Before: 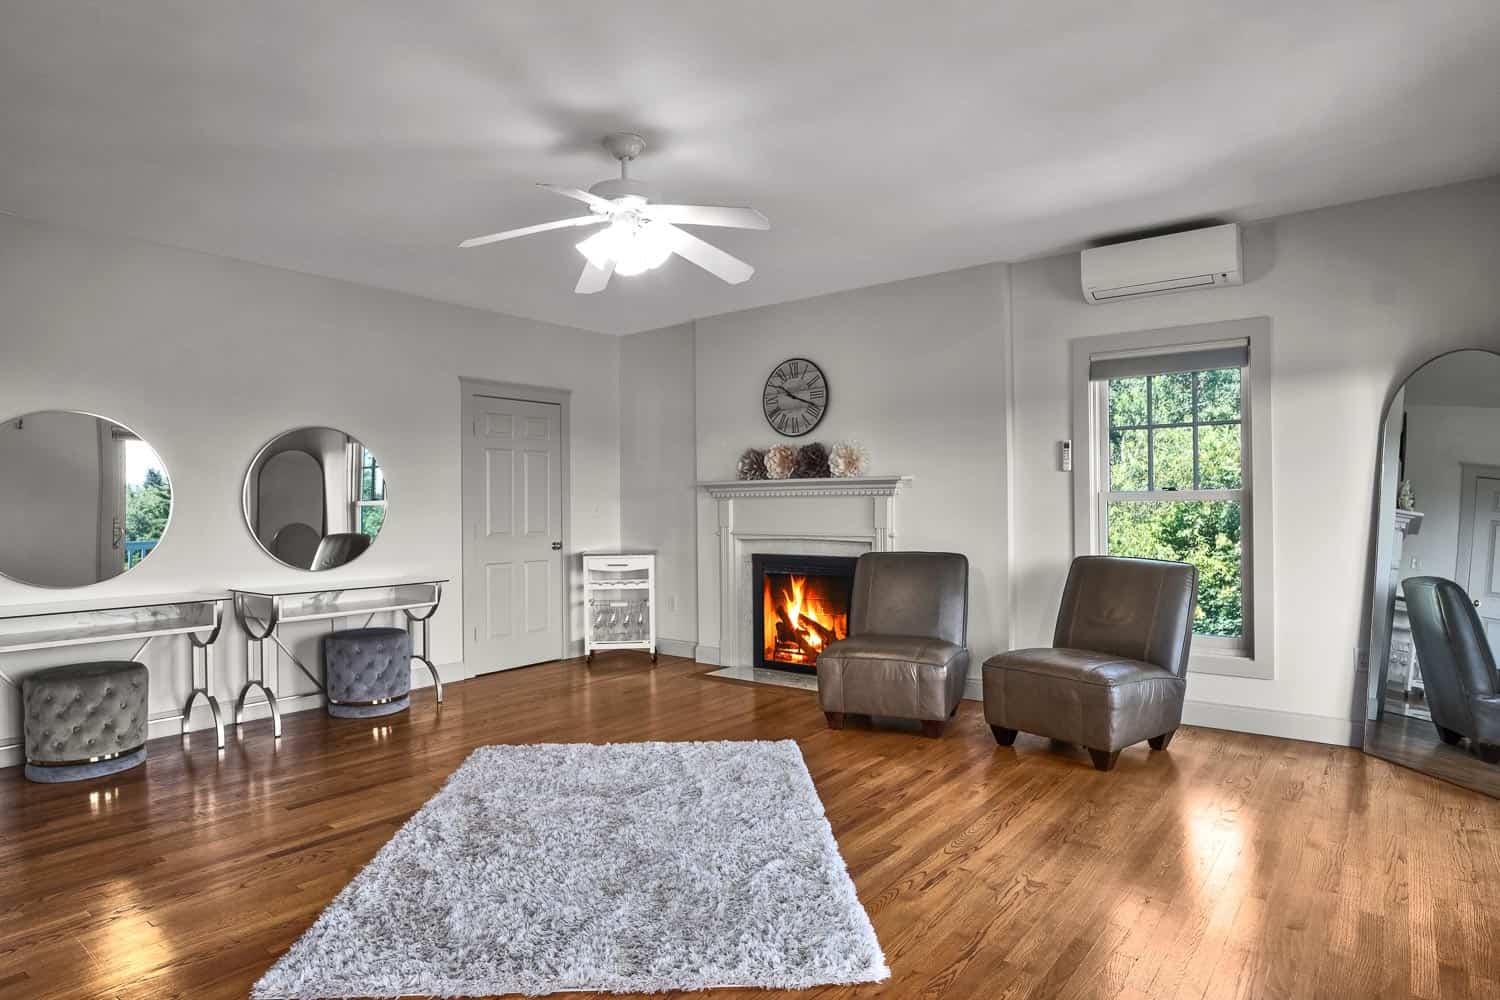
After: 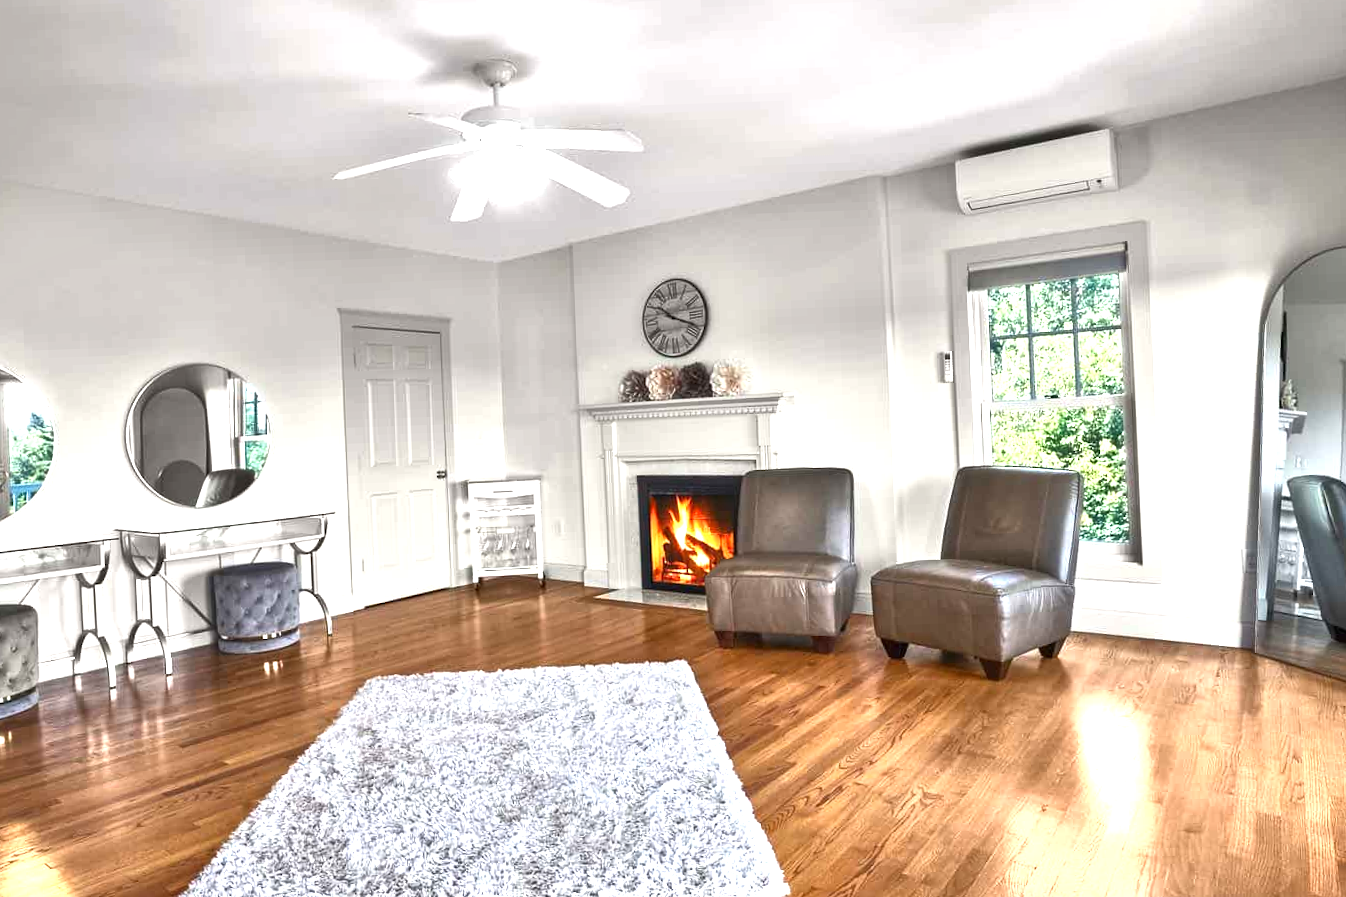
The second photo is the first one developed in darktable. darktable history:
exposure: black level correction 0, exposure 1.1 EV, compensate highlight preservation false
shadows and highlights: shadows 37.27, highlights -28.18, soften with gaussian
crop and rotate: angle 1.96°, left 5.673%, top 5.673%
